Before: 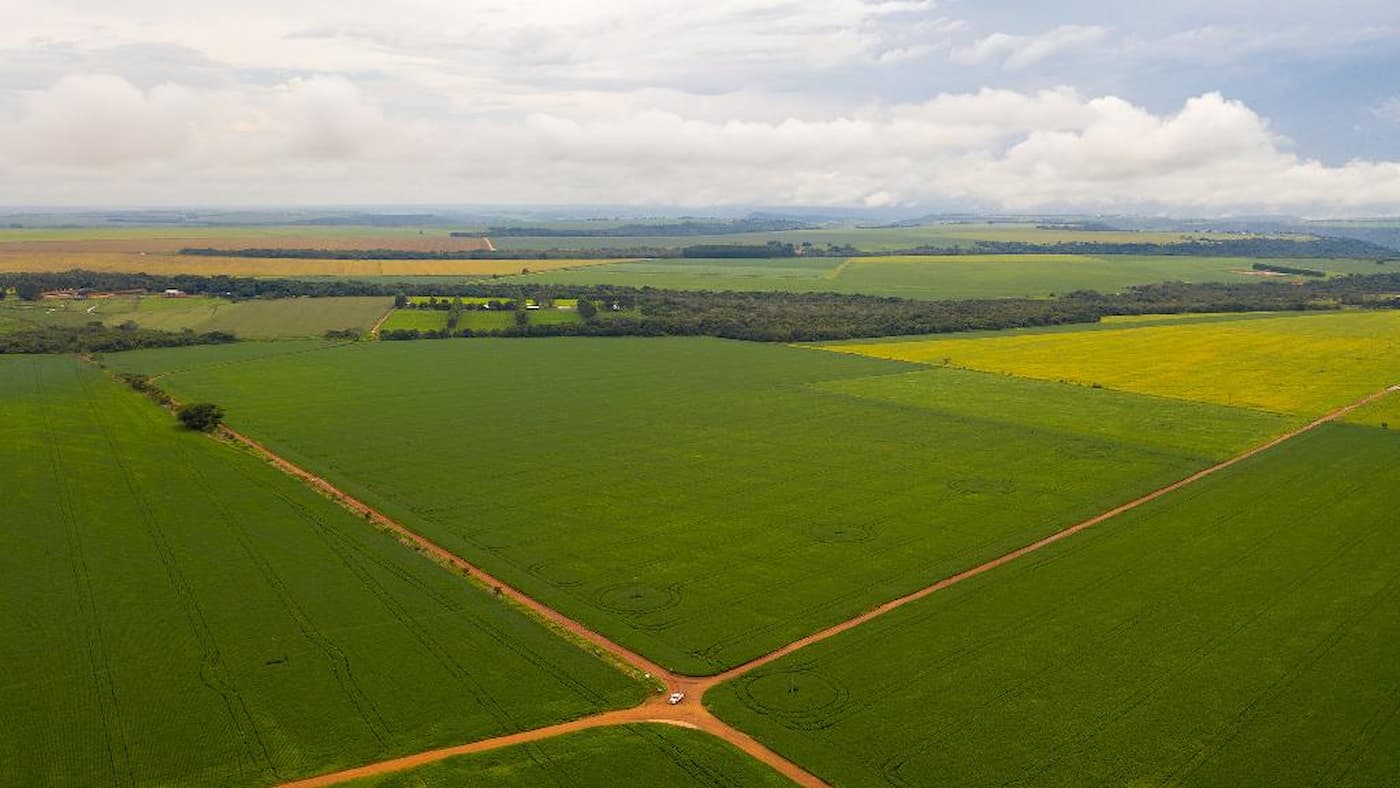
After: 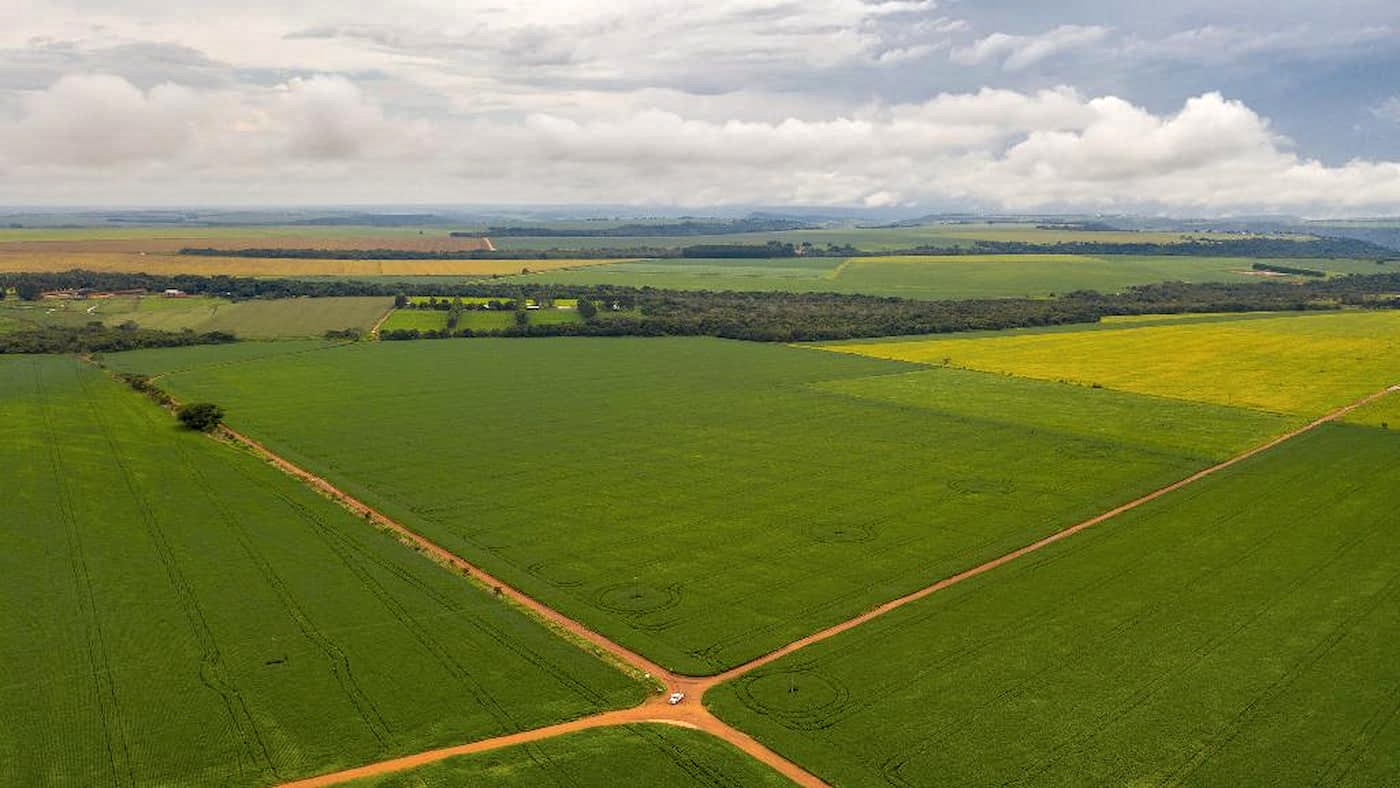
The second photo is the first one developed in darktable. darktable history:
shadows and highlights: shadows 60, soften with gaussian
local contrast: on, module defaults
